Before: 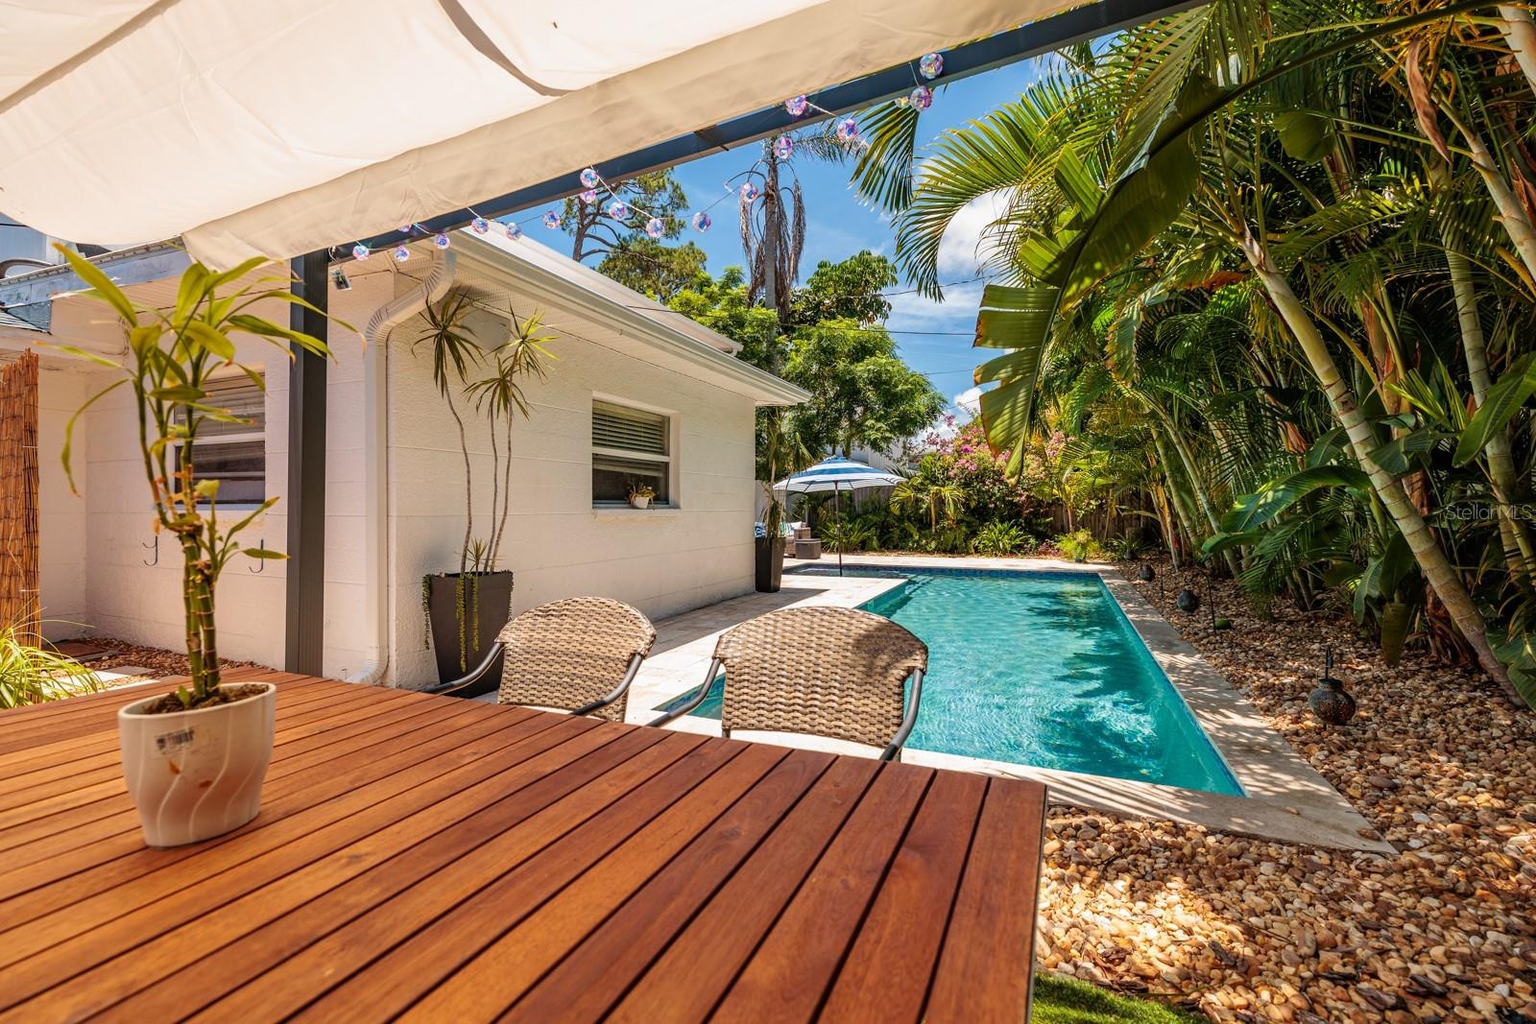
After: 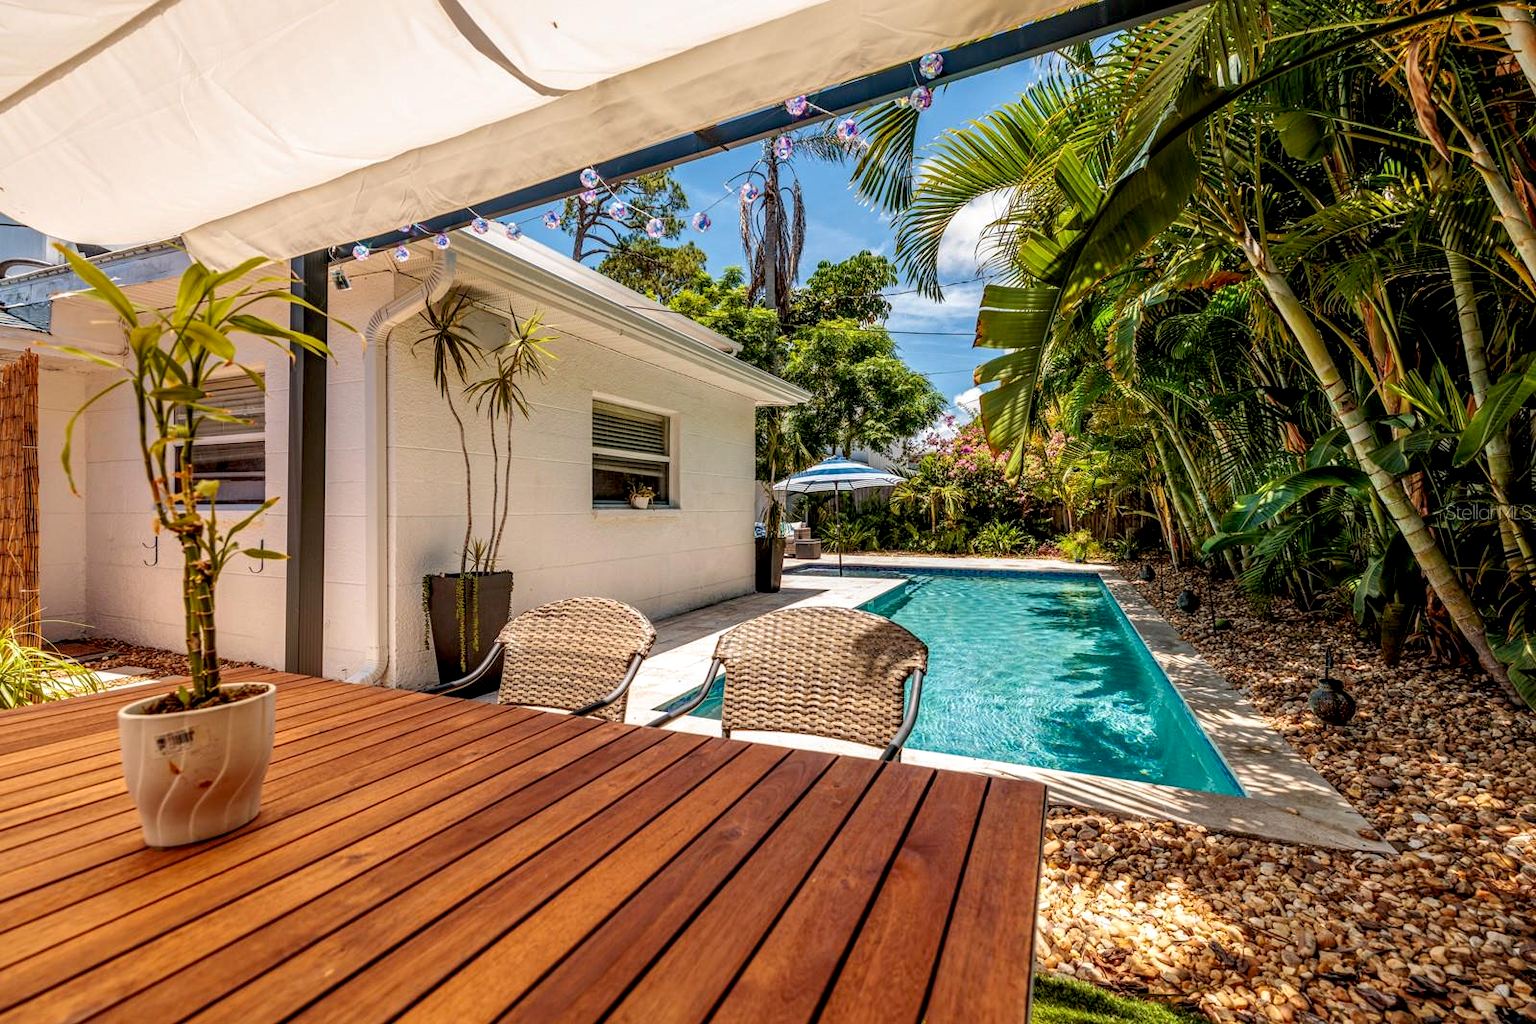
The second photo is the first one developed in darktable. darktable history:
exposure: black level correction 0.009, exposure 0.014 EV, compensate highlight preservation false
local contrast: detail 130%
